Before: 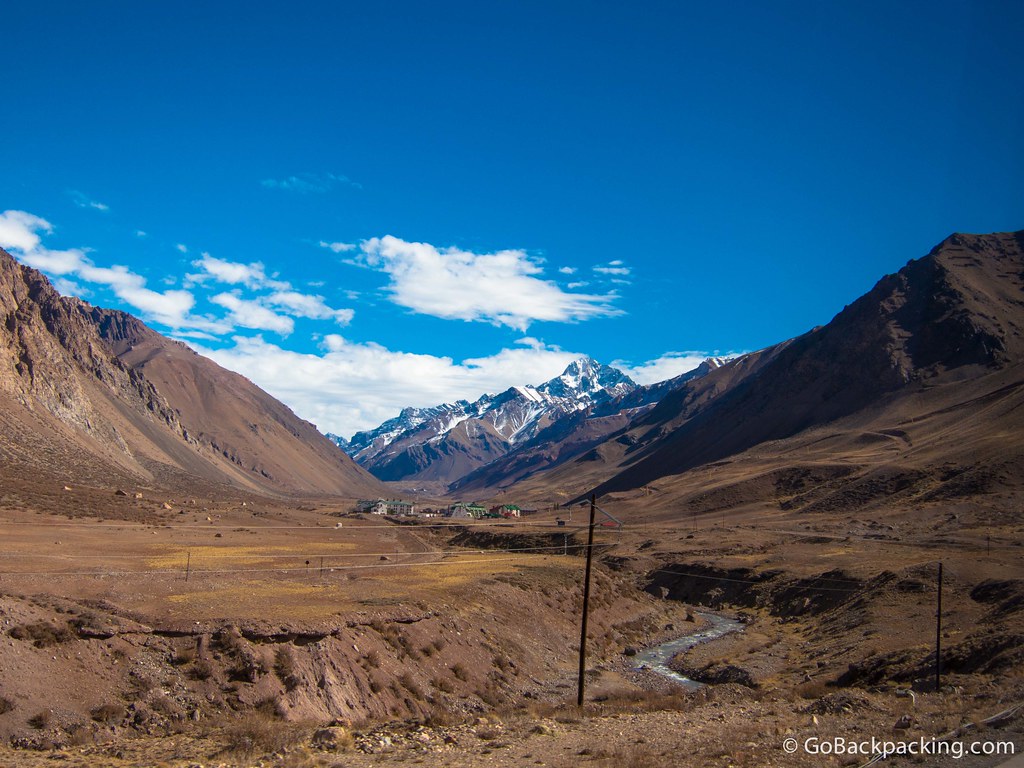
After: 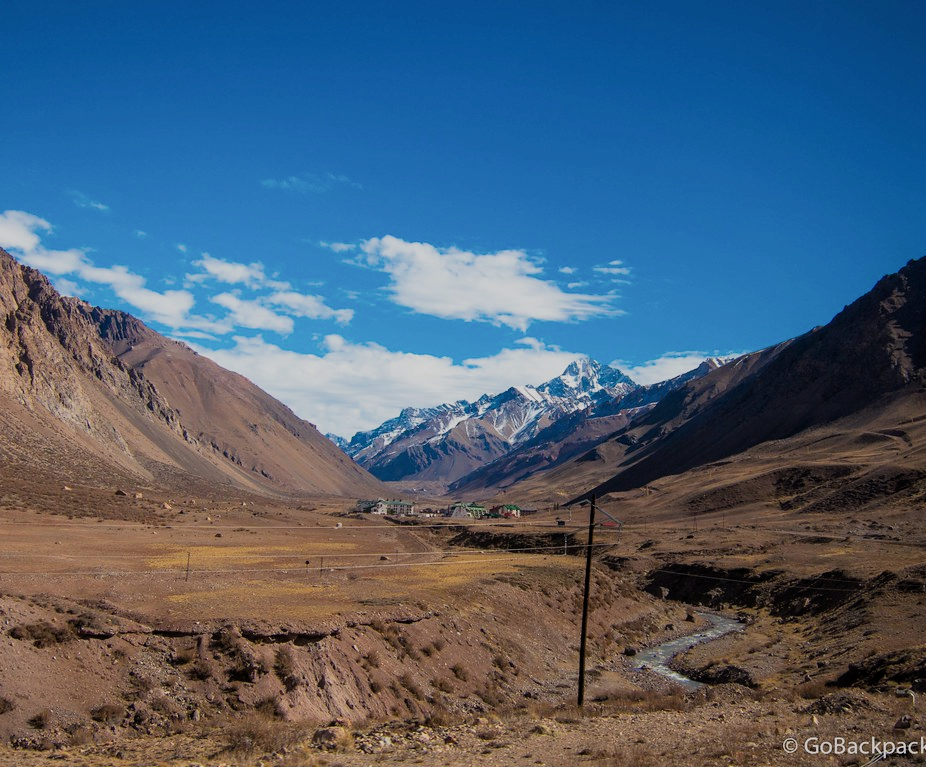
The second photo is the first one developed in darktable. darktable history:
filmic rgb: black relative exposure -16 EV, white relative exposure 6.92 EV, hardness 4.7
color correction: saturation 0.98
crop: right 9.509%, bottom 0.031%
